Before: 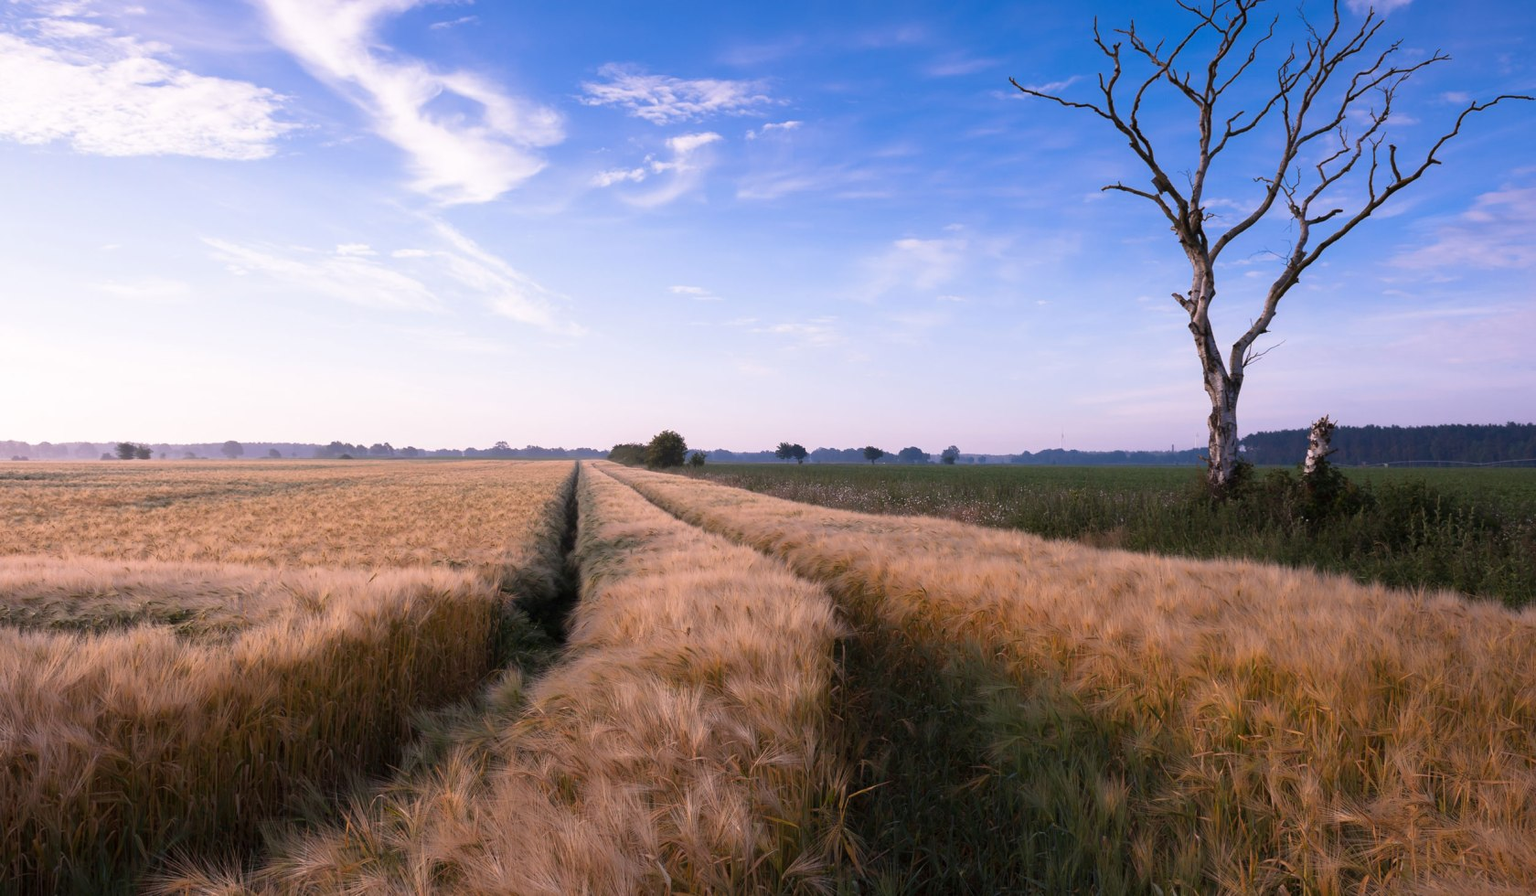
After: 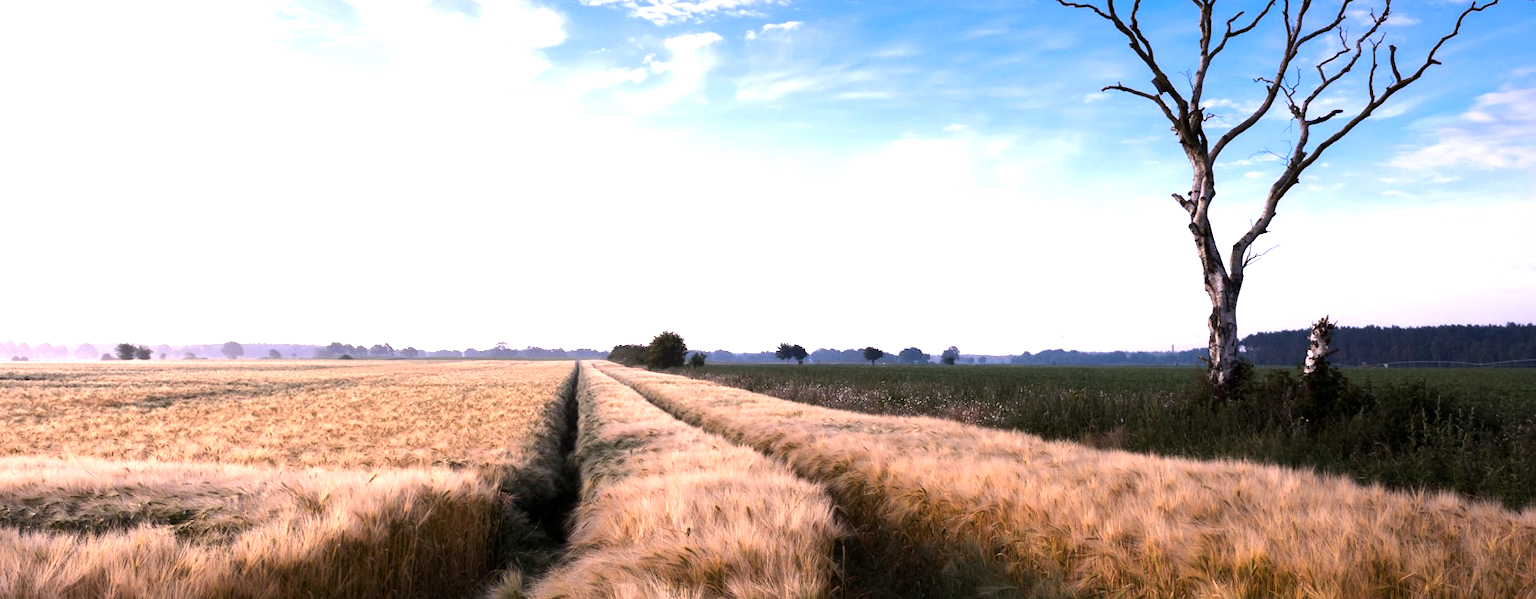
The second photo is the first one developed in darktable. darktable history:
exposure: exposure 0.128 EV, compensate highlight preservation false
crop: top 11.146%, bottom 21.821%
local contrast: mode bilateral grid, contrast 19, coarseness 50, detail 119%, midtone range 0.2
tone equalizer: -8 EV -1.05 EV, -7 EV -1.02 EV, -6 EV -0.86 EV, -5 EV -0.605 EV, -3 EV 0.566 EV, -2 EV 0.885 EV, -1 EV 0.995 EV, +0 EV 1.06 EV, edges refinement/feathering 500, mask exposure compensation -1.57 EV, preserve details no
